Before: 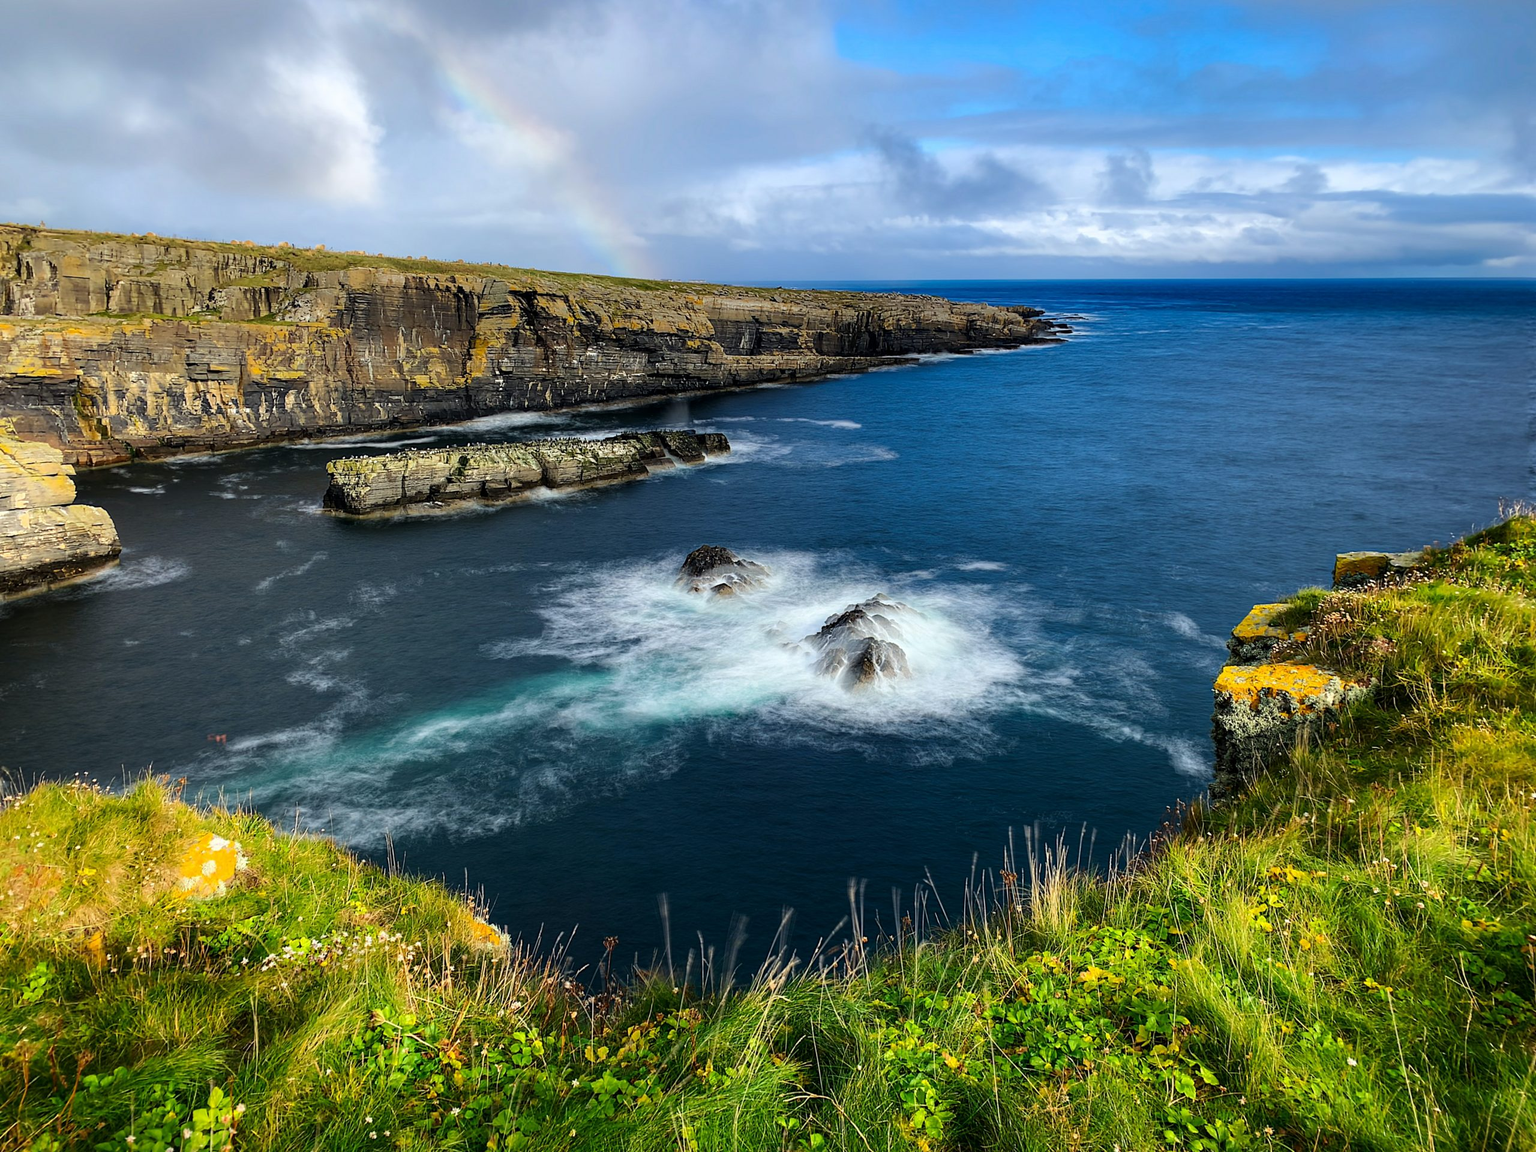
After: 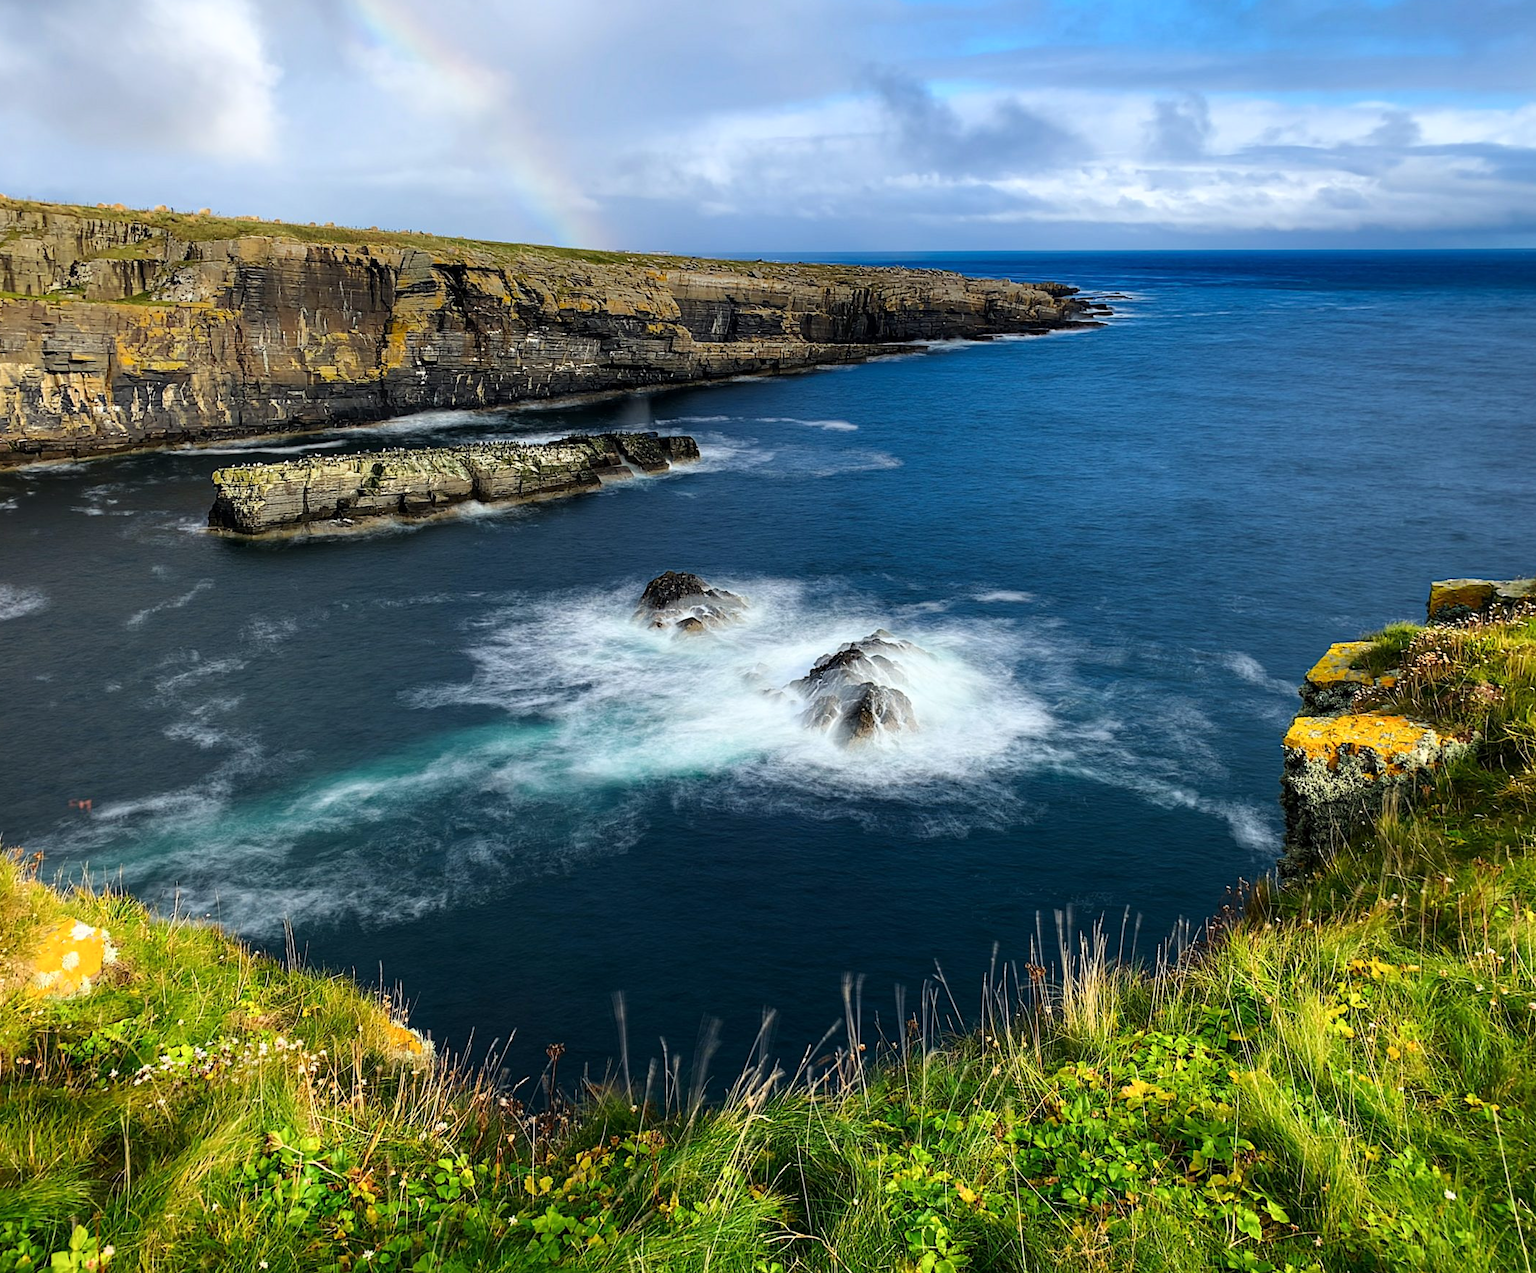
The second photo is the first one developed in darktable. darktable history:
crop: left 9.807%, top 6.259%, right 7.334%, bottom 2.177%
shadows and highlights: shadows 0, highlights 40
tone equalizer: on, module defaults
